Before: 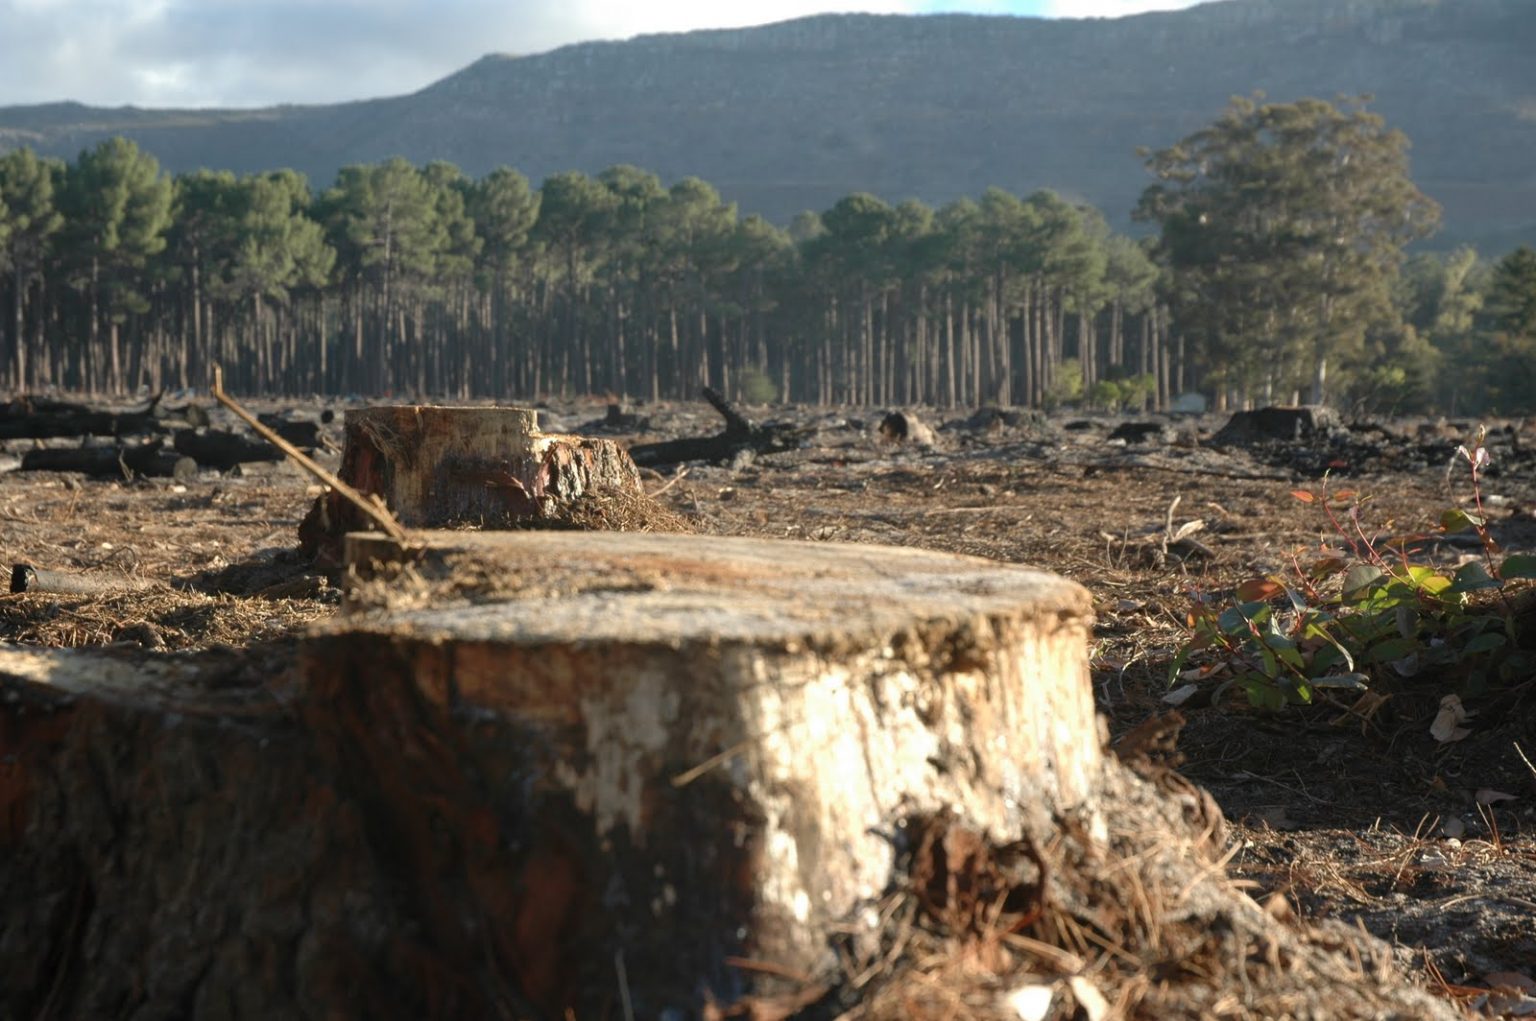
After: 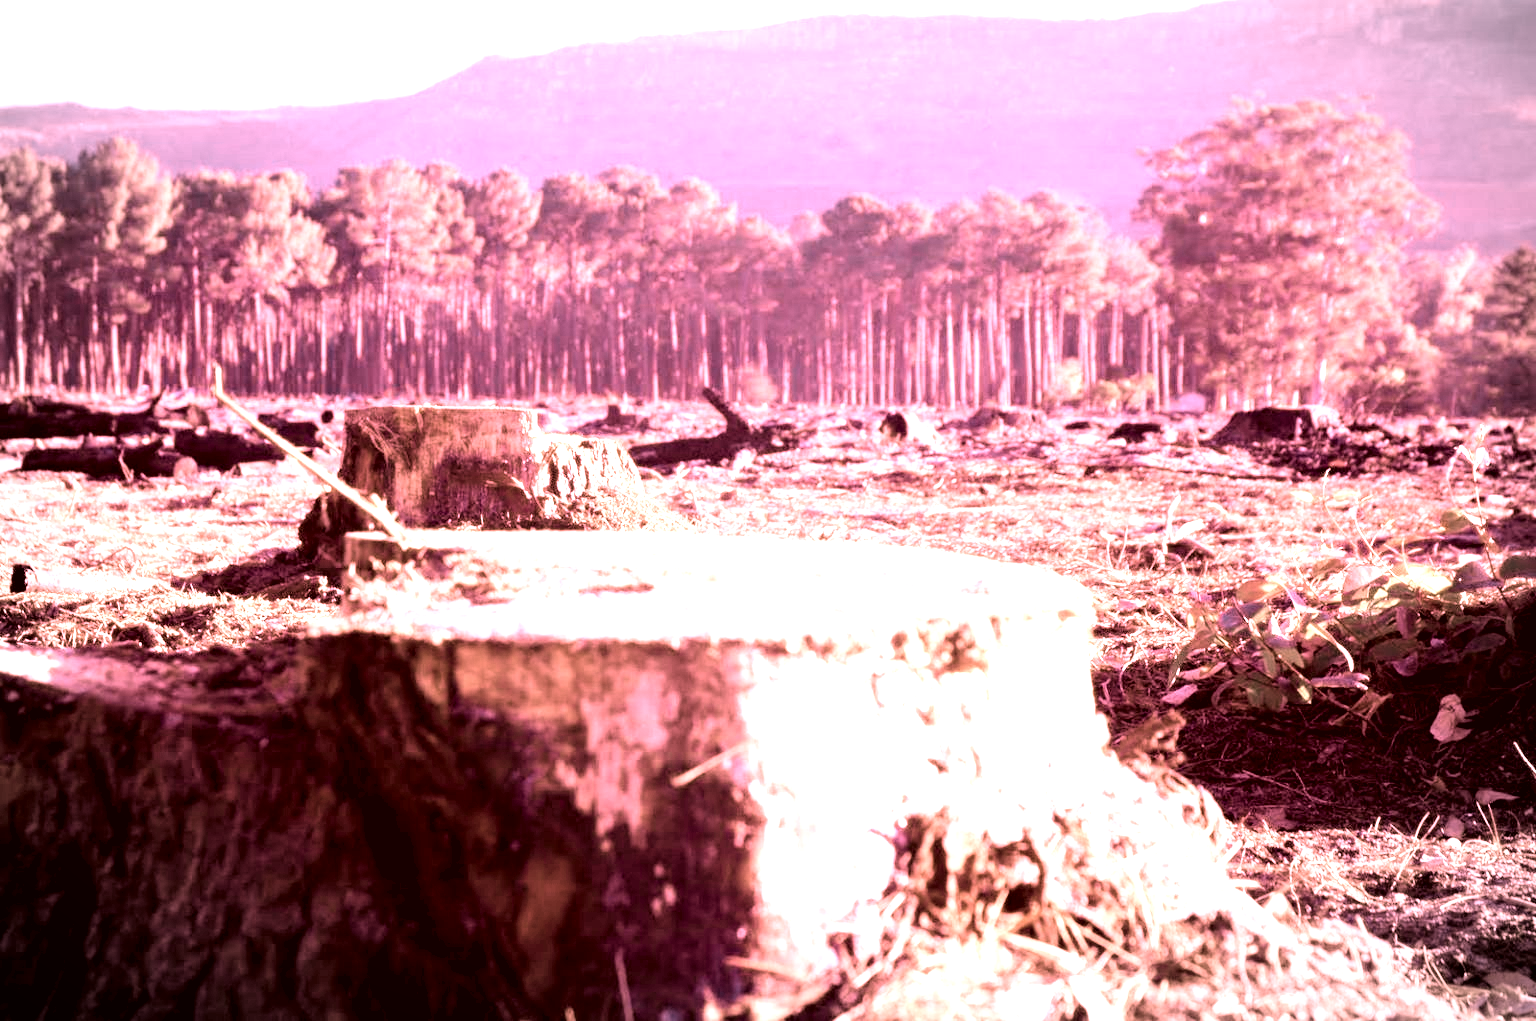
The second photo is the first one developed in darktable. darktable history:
tone curve: curves: ch0 [(0, 0) (0.004, 0.001) (0.133, 0.112) (0.325, 0.362) (0.832, 0.893) (1, 1)], color space Lab, linked channels, preserve colors none
levels: levels [0, 0.394, 0.787]
exposure: black level correction 0.012, compensate highlight preservation false
color correction: highlights a* -7.23, highlights b* -0.161, shadows a* 20.08, shadows b* 11.73
vignetting: fall-off start 87%, automatic ratio true
color zones: curves: ch1 [(0, 0.34) (0.143, 0.164) (0.286, 0.152) (0.429, 0.176) (0.571, 0.173) (0.714, 0.188) (0.857, 0.199) (1, 0.34)]
white balance: red 2.421, blue 1.533
